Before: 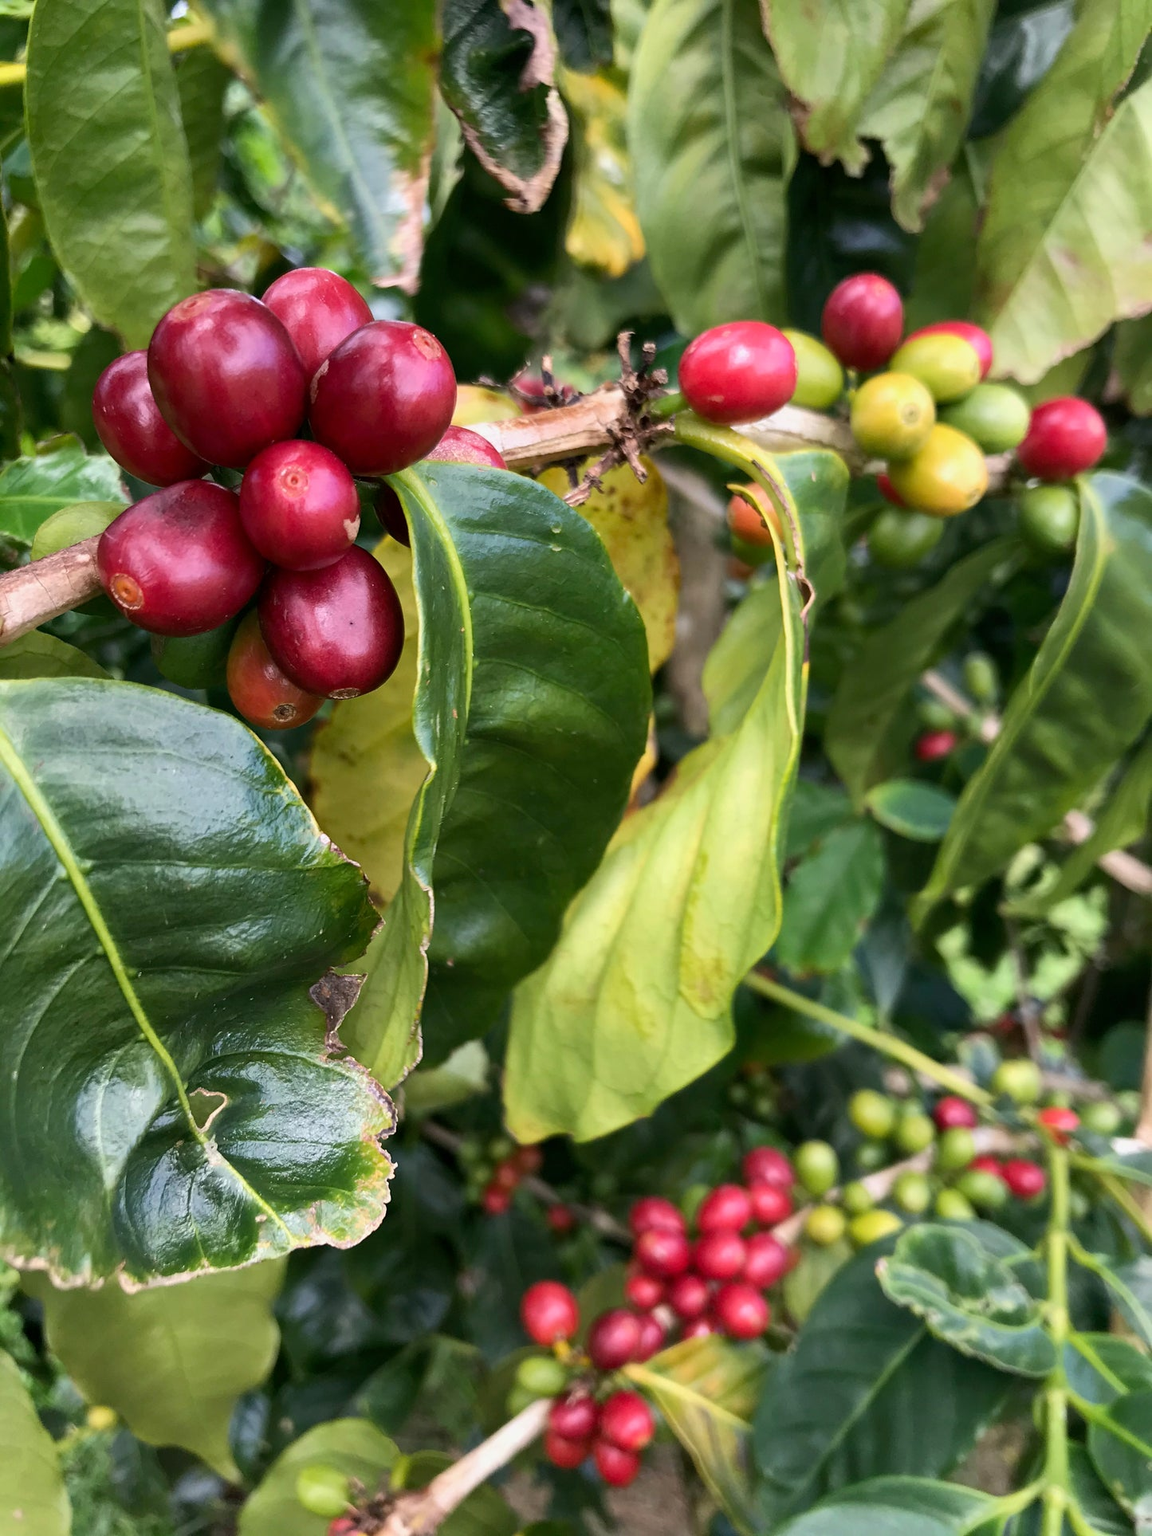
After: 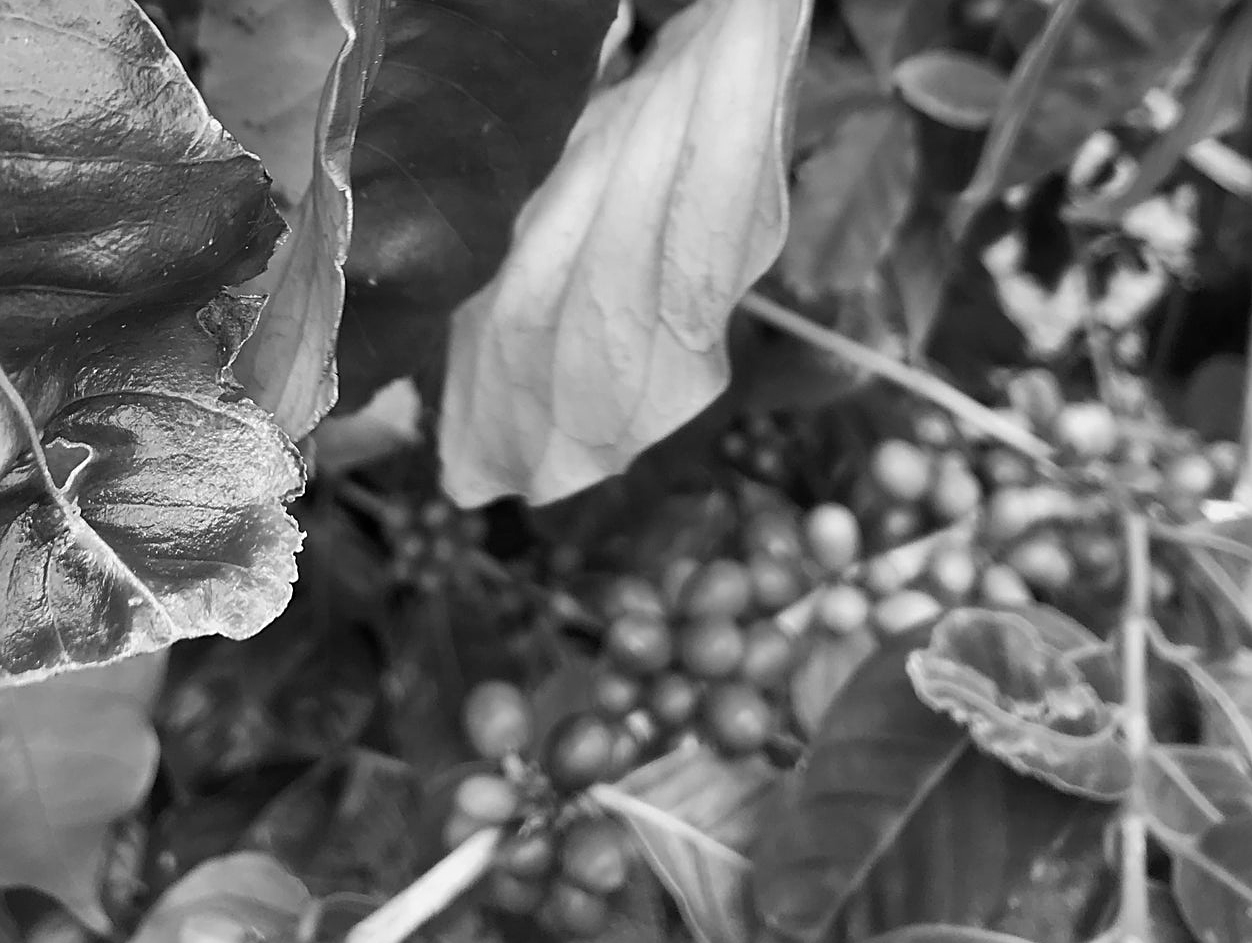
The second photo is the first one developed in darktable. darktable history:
crop and rotate: left 13.306%, top 48.129%, bottom 2.928%
monochrome: a 16.06, b 15.48, size 1
sharpen: on, module defaults
